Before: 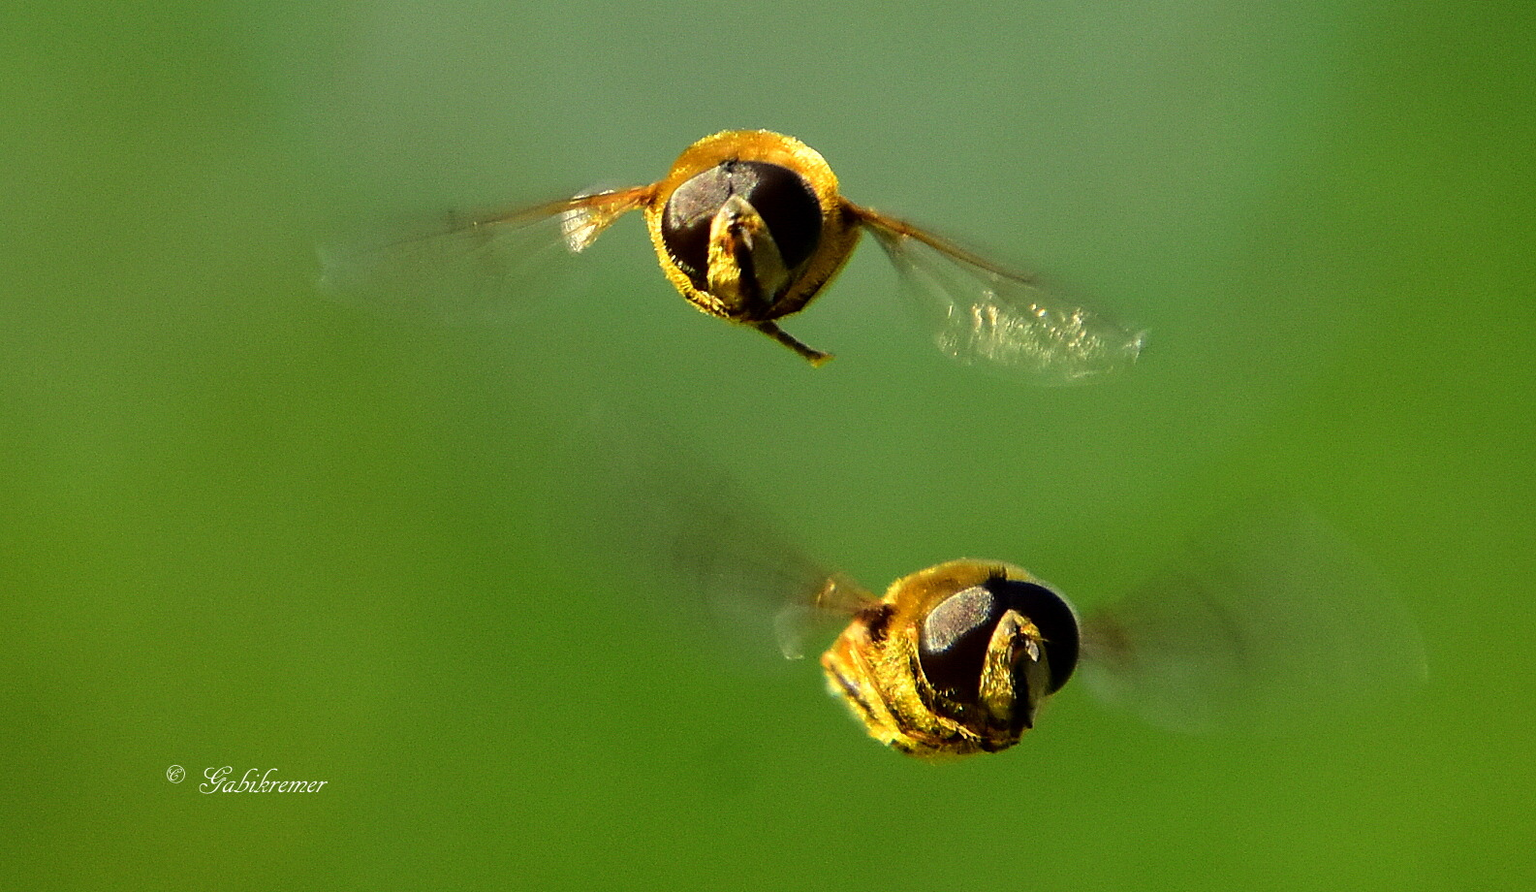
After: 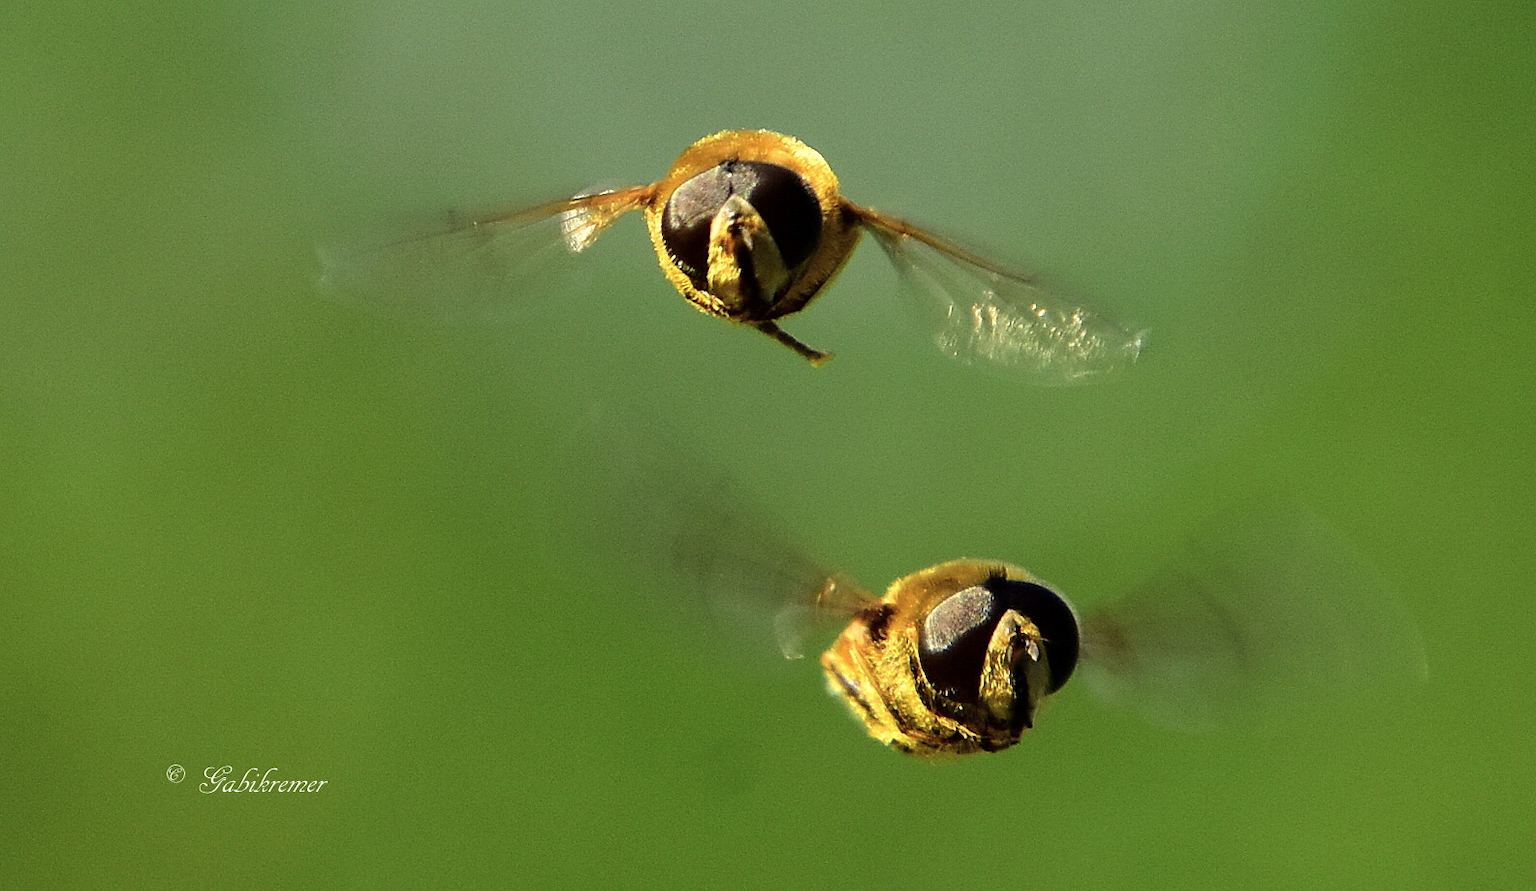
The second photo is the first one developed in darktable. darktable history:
color contrast: green-magenta contrast 0.84, blue-yellow contrast 0.86
white balance: emerald 1
